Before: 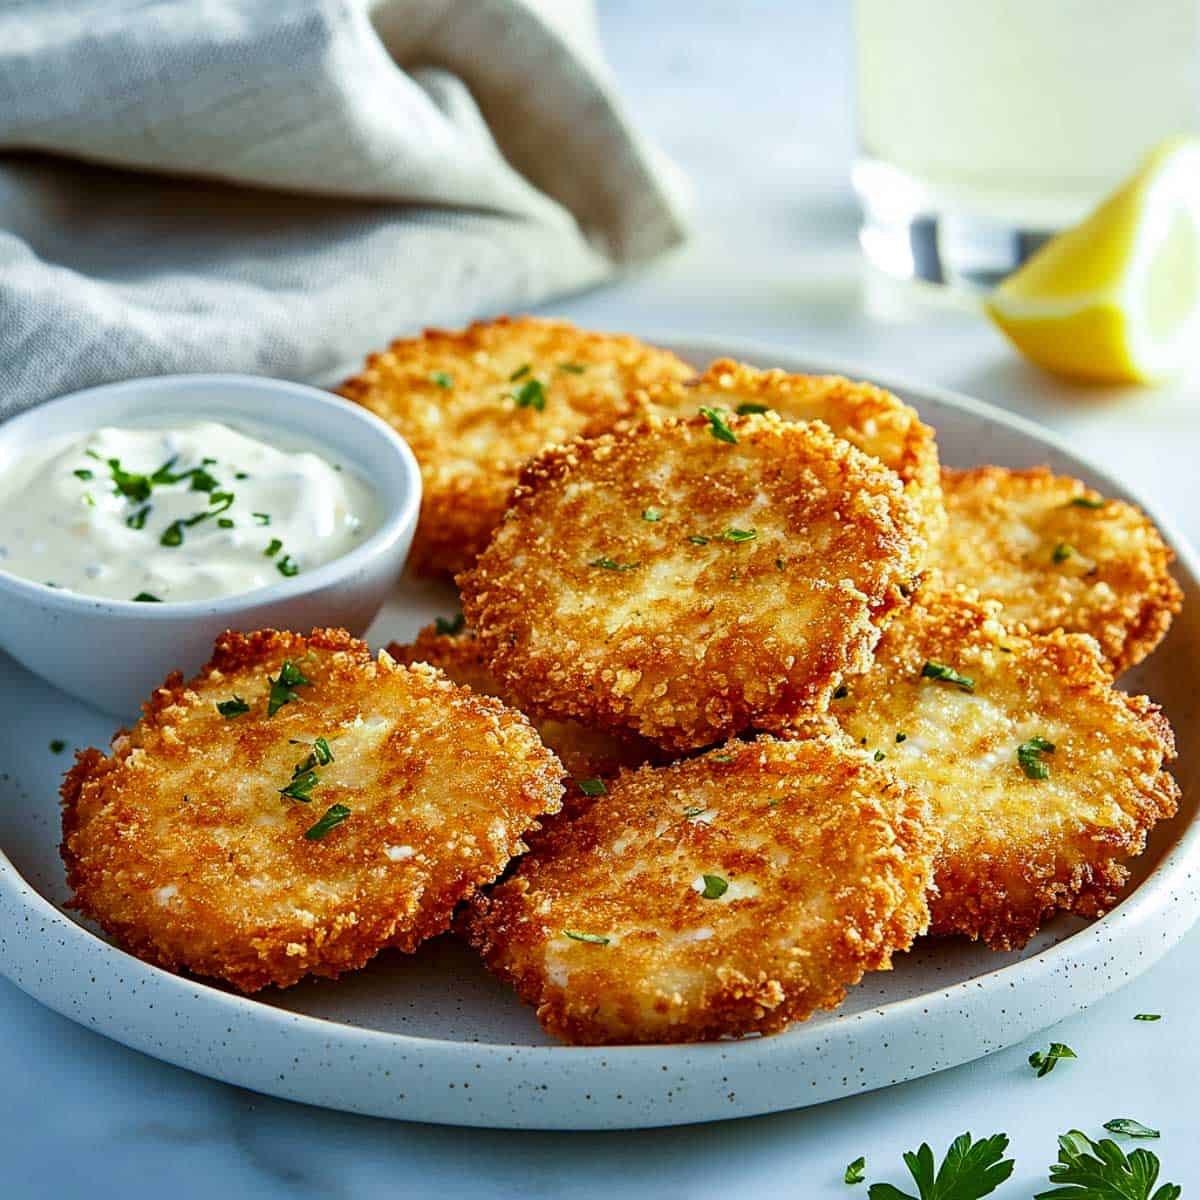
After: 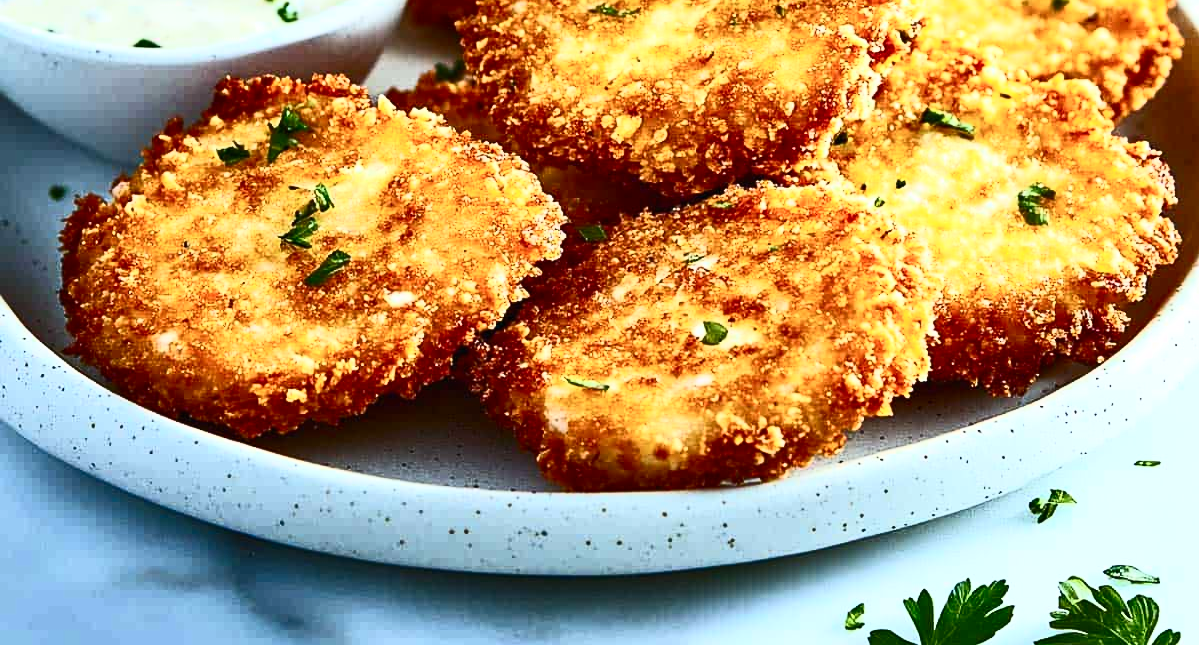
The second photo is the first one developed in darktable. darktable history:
contrast brightness saturation: contrast 0.62, brightness 0.34, saturation 0.14
shadows and highlights: radius 334.93, shadows 63.48, highlights 6.06, compress 87.7%, highlights color adjustment 39.73%, soften with gaussian
crop and rotate: top 46.237%
